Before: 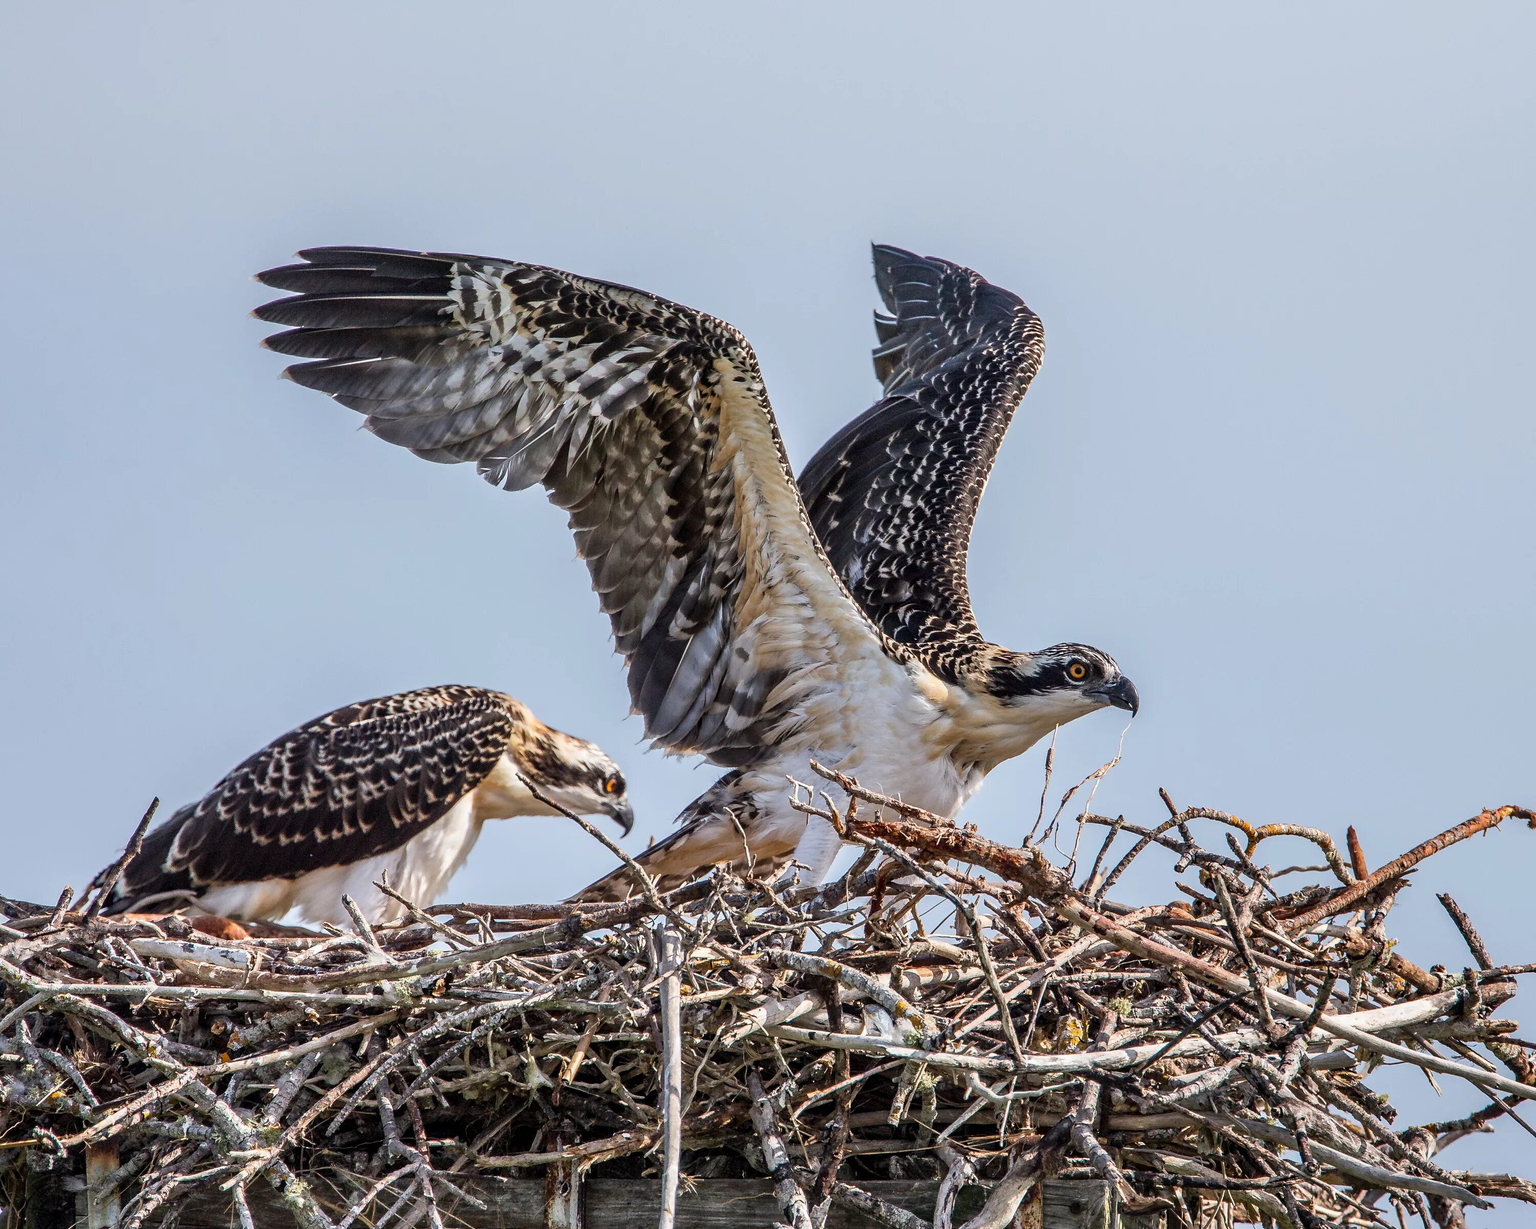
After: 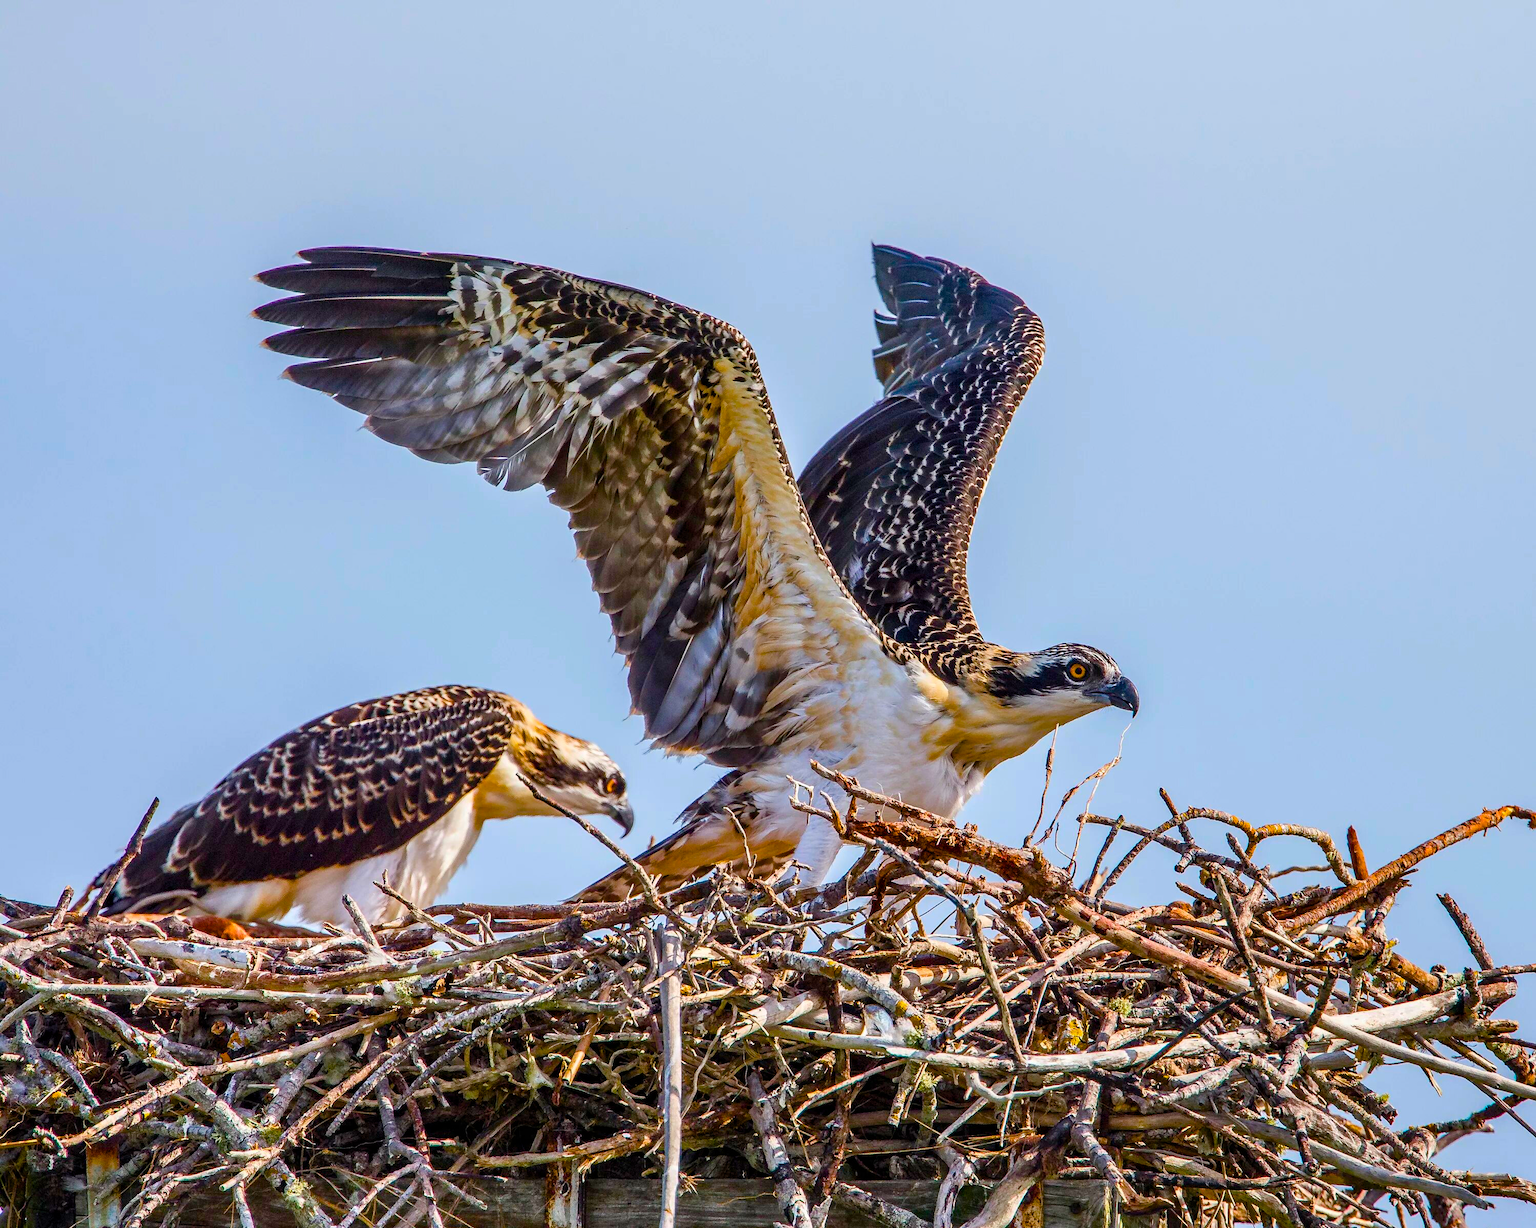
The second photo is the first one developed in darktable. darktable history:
color balance rgb: shadows fall-off 101.224%, linear chroma grading › global chroma 14.604%, perceptual saturation grading › global saturation 34.691%, perceptual saturation grading › highlights -25.289%, perceptual saturation grading › shadows 49.297%, mask middle-gray fulcrum 22.984%, global vibrance 45.699%
